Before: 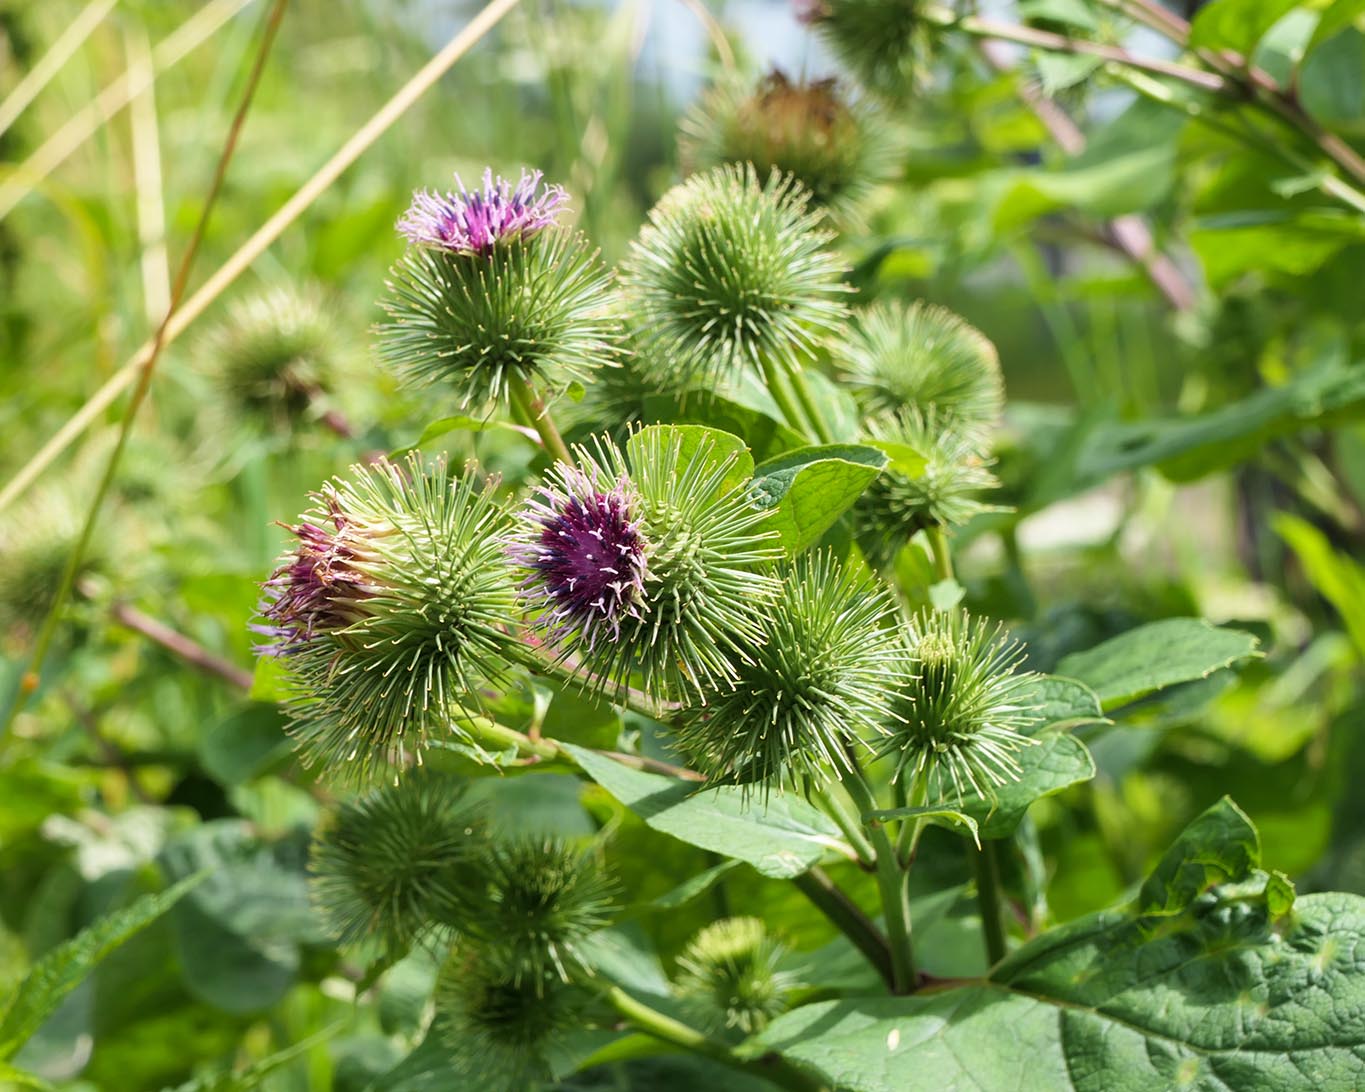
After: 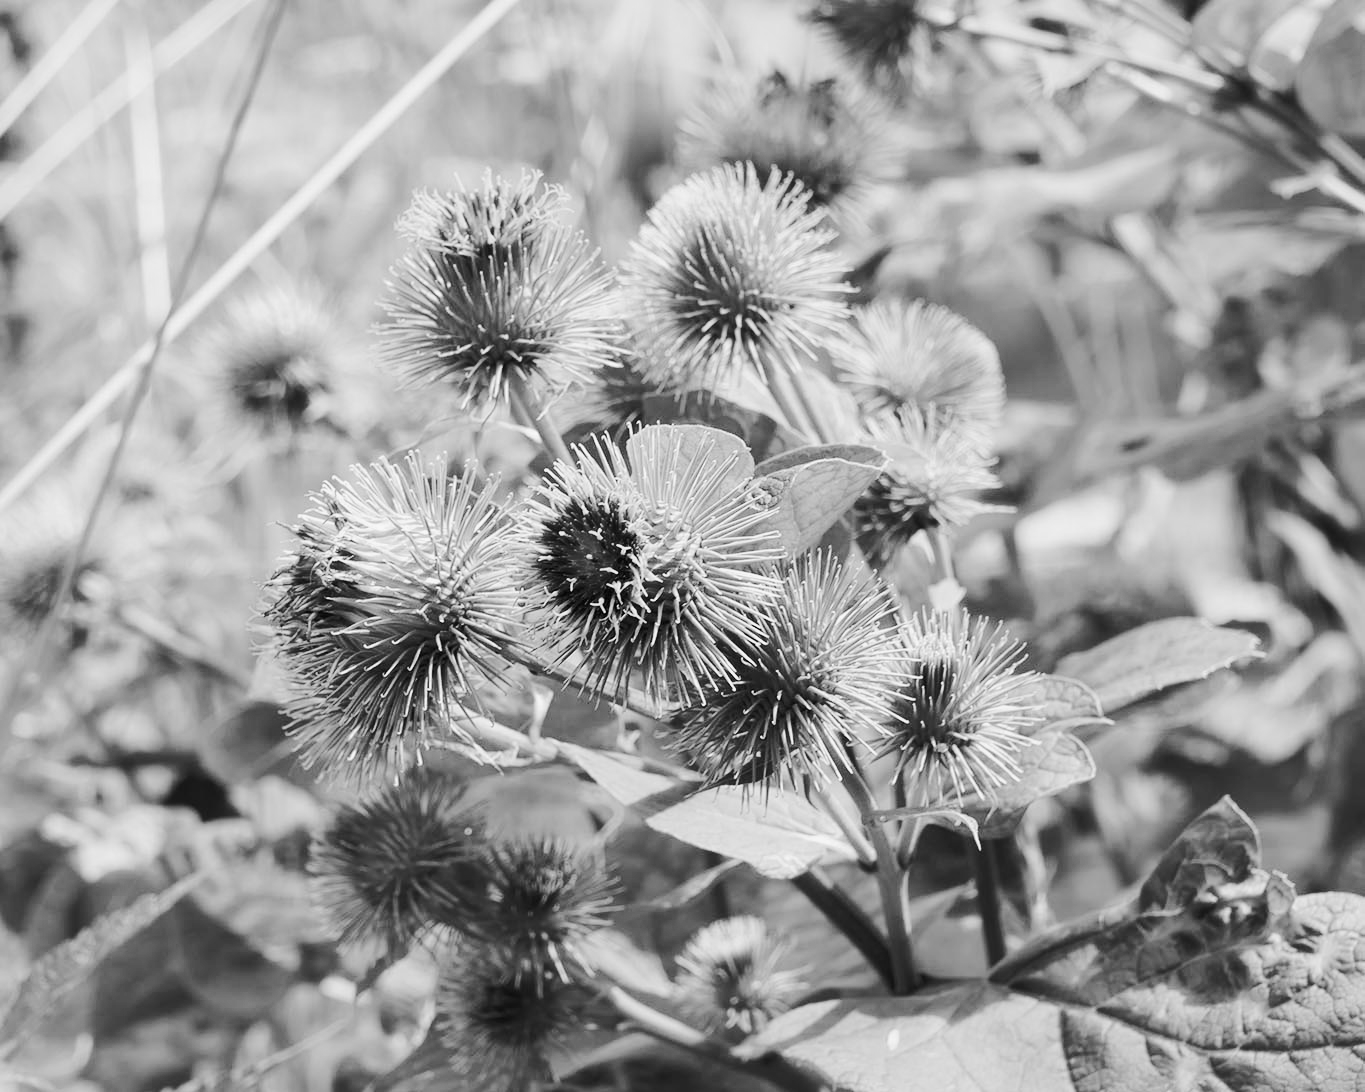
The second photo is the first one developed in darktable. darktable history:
monochrome: a 30.25, b 92.03
rgb curve: curves: ch0 [(0, 0) (0.284, 0.292) (0.505, 0.644) (1, 1)]; ch1 [(0, 0) (0.284, 0.292) (0.505, 0.644) (1, 1)]; ch2 [(0, 0) (0.284, 0.292) (0.505, 0.644) (1, 1)], compensate middle gray true
